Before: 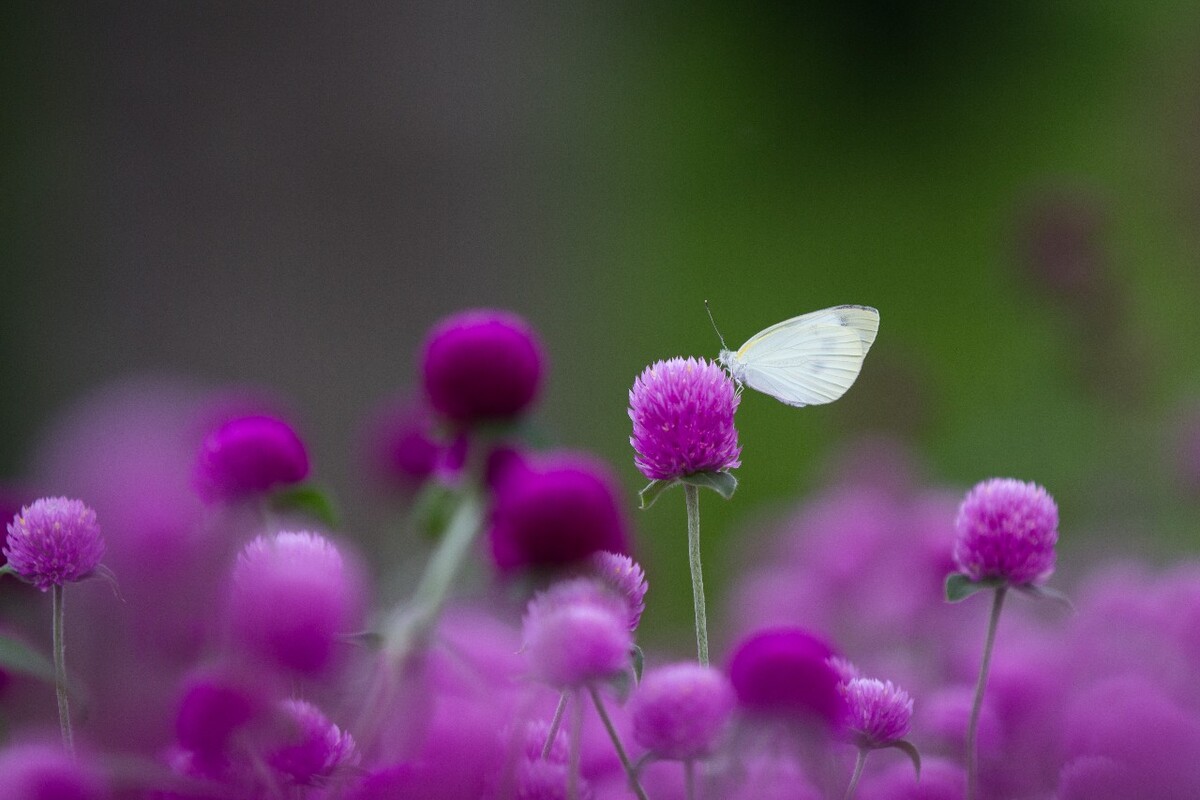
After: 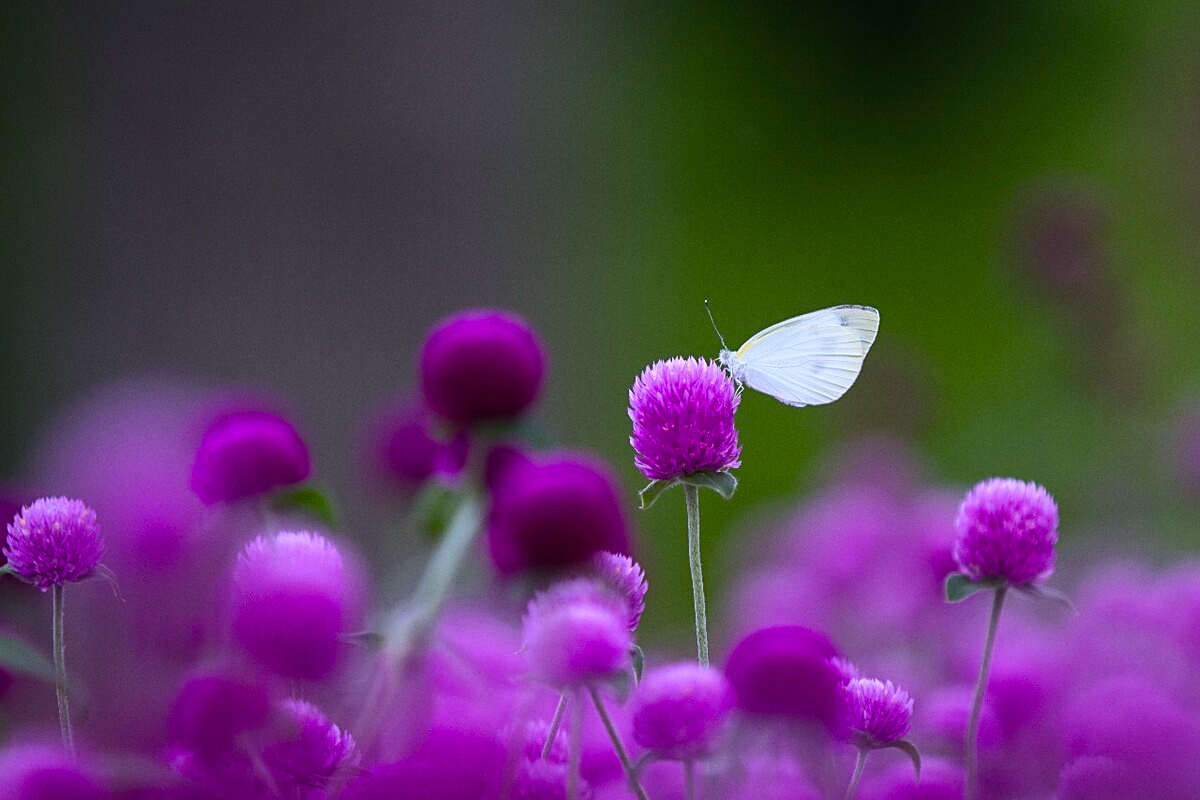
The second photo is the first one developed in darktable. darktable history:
white balance: red 1.004, blue 1.096
sharpen: on, module defaults
color balance rgb: perceptual saturation grading › global saturation 20%, global vibrance 20%
tone curve: curves: ch0 [(0, 0) (0.265, 0.253) (0.732, 0.751) (1, 1)], color space Lab, linked channels, preserve colors none
